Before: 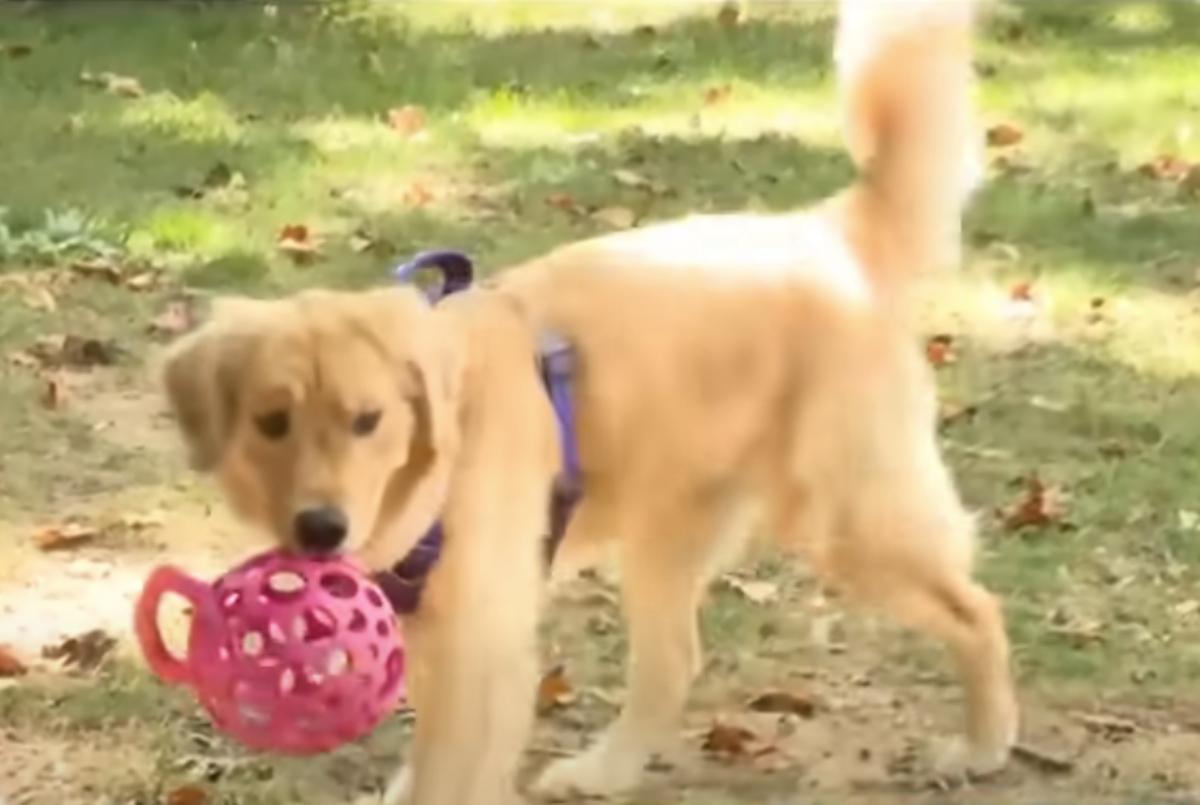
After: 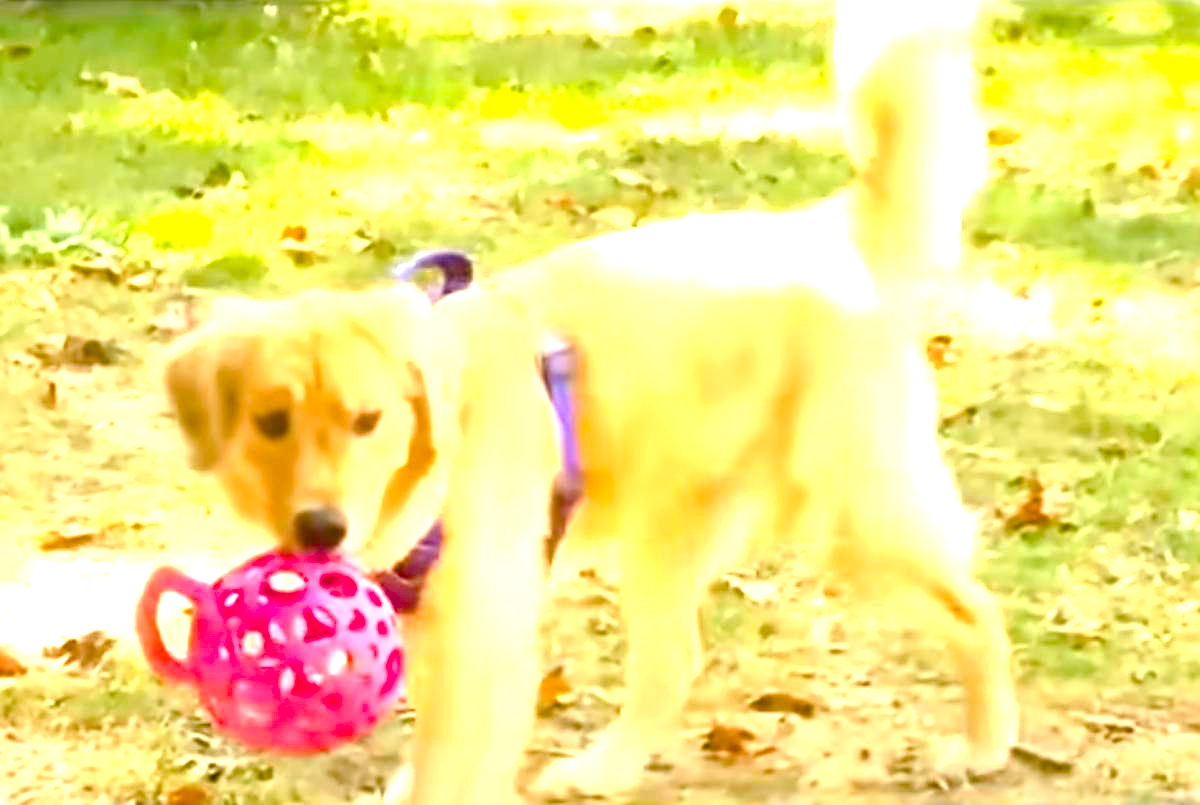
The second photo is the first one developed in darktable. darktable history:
sharpen: on, module defaults
exposure: black level correction 0, exposure 1.329 EV, compensate highlight preservation false
color balance rgb: linear chroma grading › global chroma 49.458%, perceptual saturation grading › global saturation 20%, perceptual saturation grading › highlights -25.521%, perceptual saturation grading › shadows 50.208%
